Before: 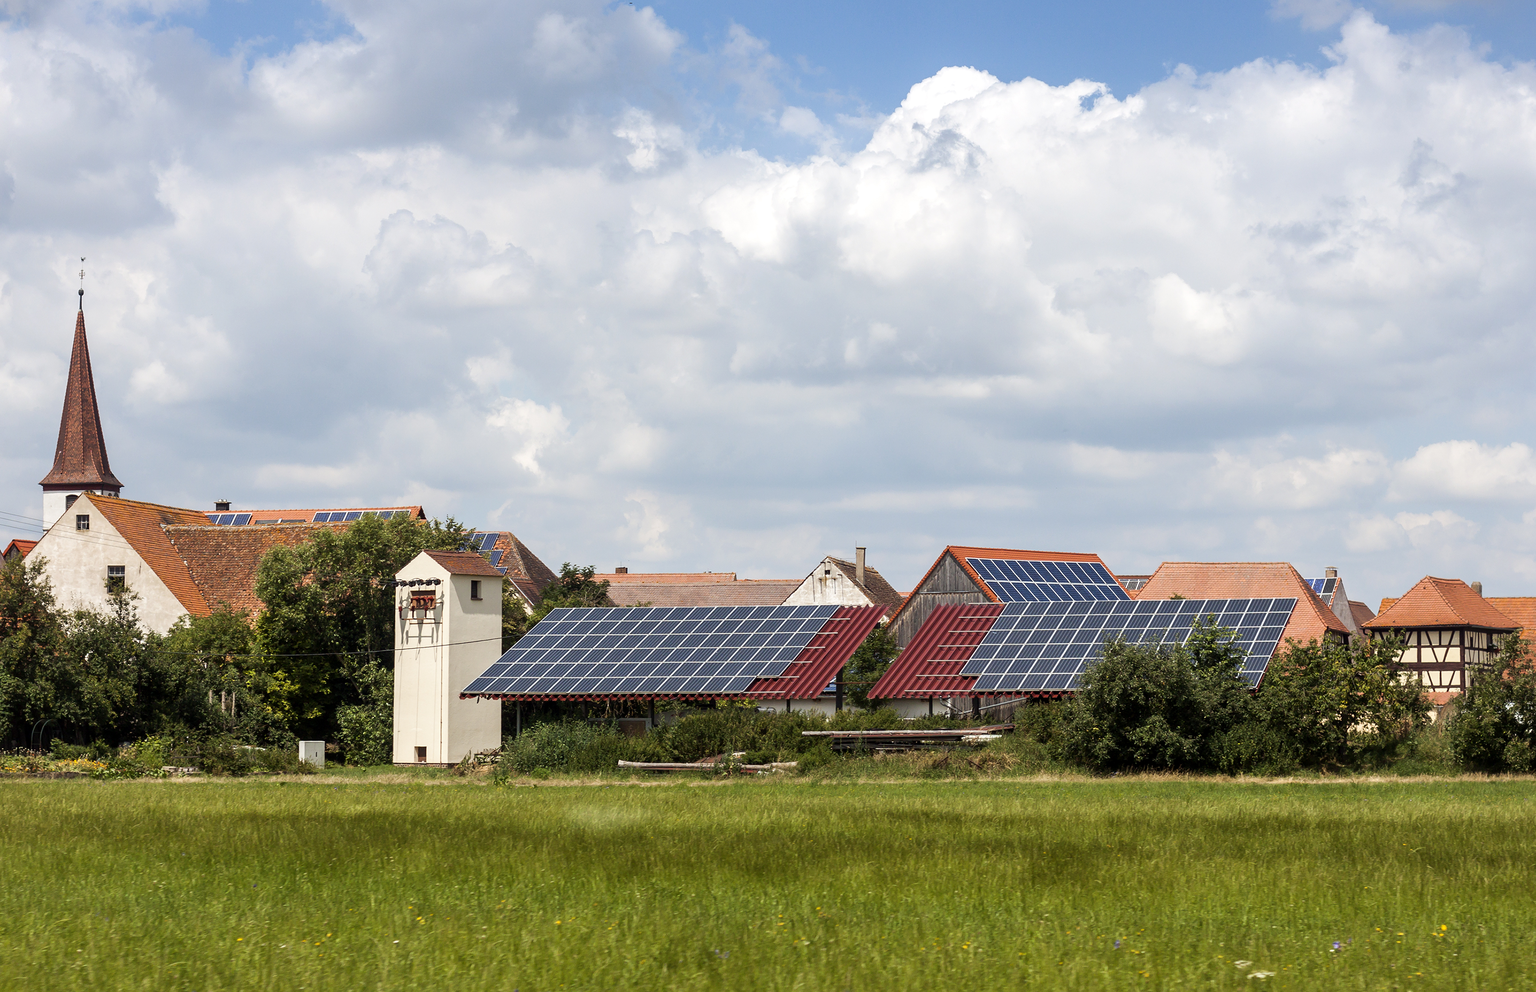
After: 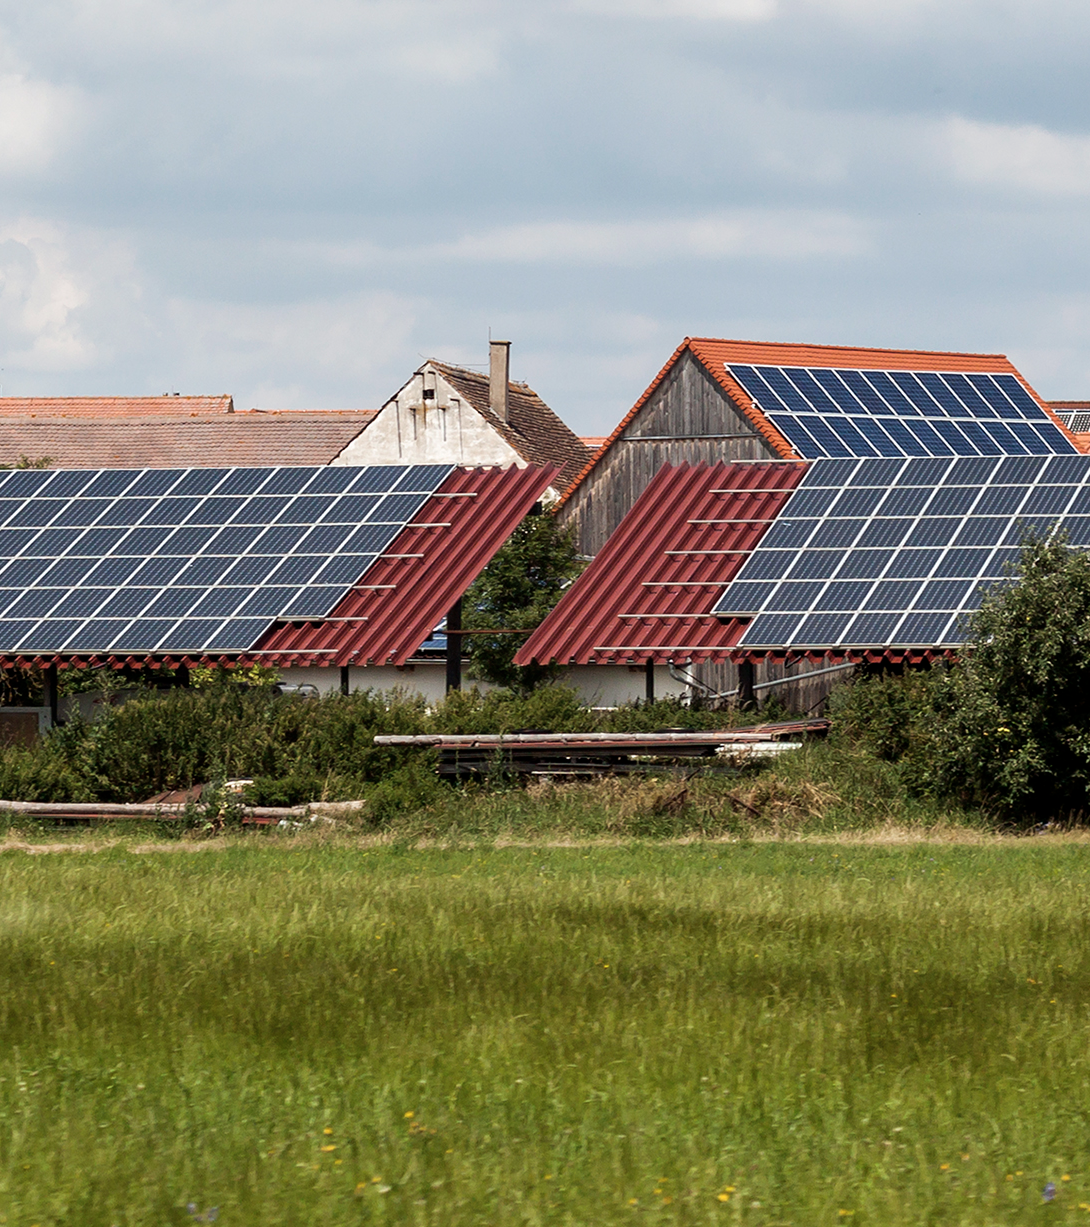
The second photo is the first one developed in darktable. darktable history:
contrast brightness saturation: saturation -0.17
crop: left 40.878%, top 39.176%, right 25.993%, bottom 3.081%
